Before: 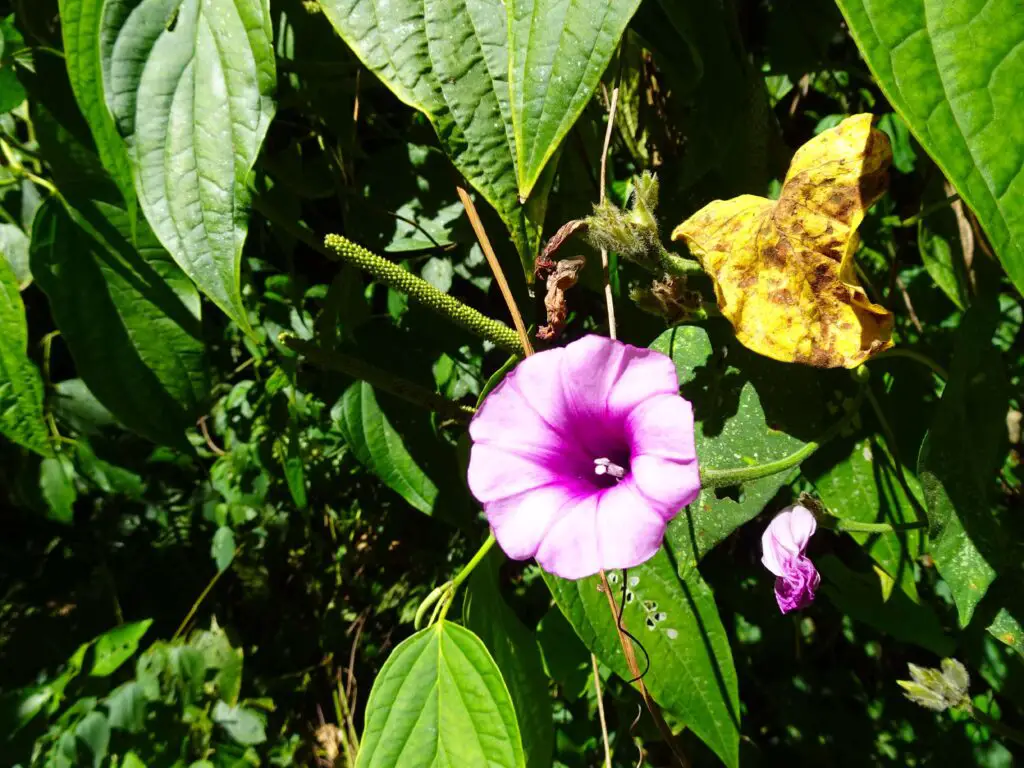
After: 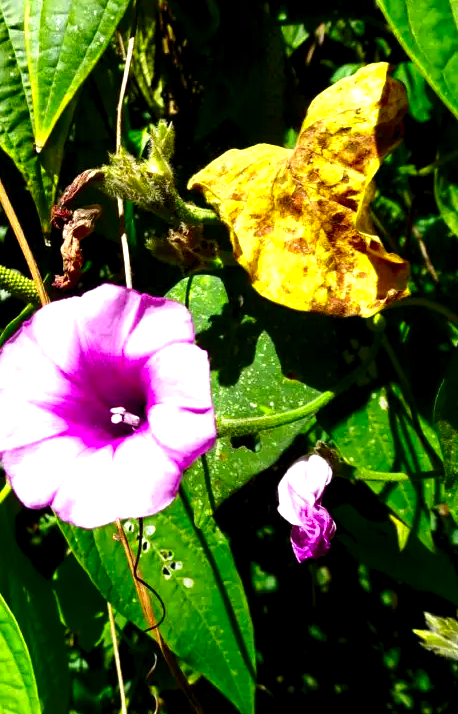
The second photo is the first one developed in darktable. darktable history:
exposure: exposure 0.563 EV, compensate highlight preservation false
levels: levels [0.018, 0.493, 1]
crop: left 47.338%, top 6.711%, right 7.905%
contrast brightness saturation: brightness -0.25, saturation 0.198
